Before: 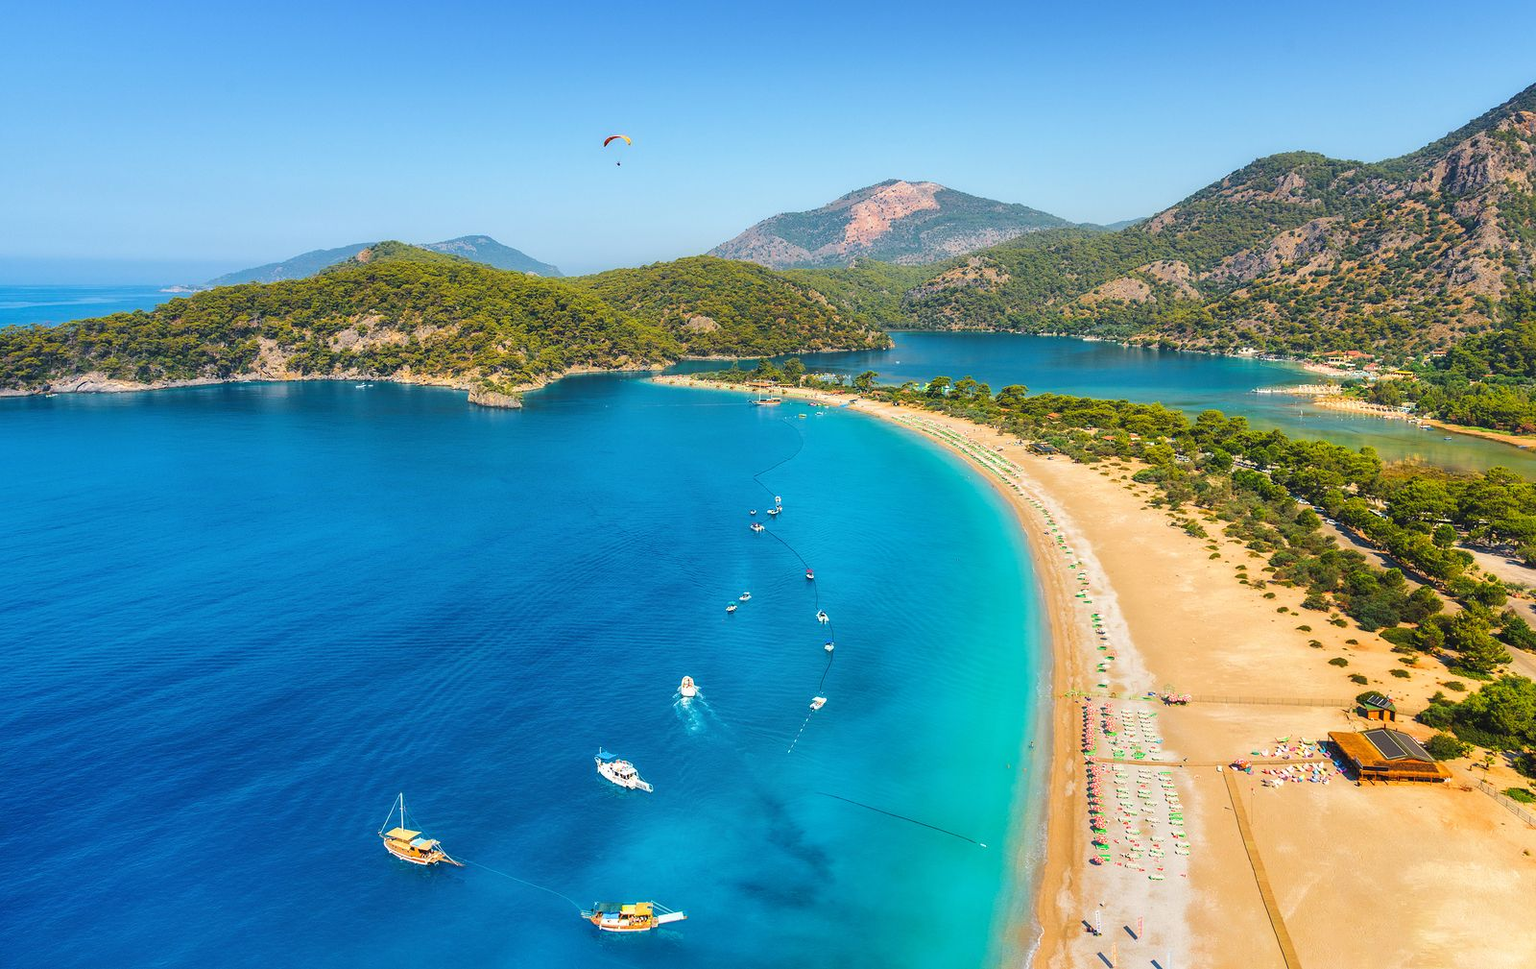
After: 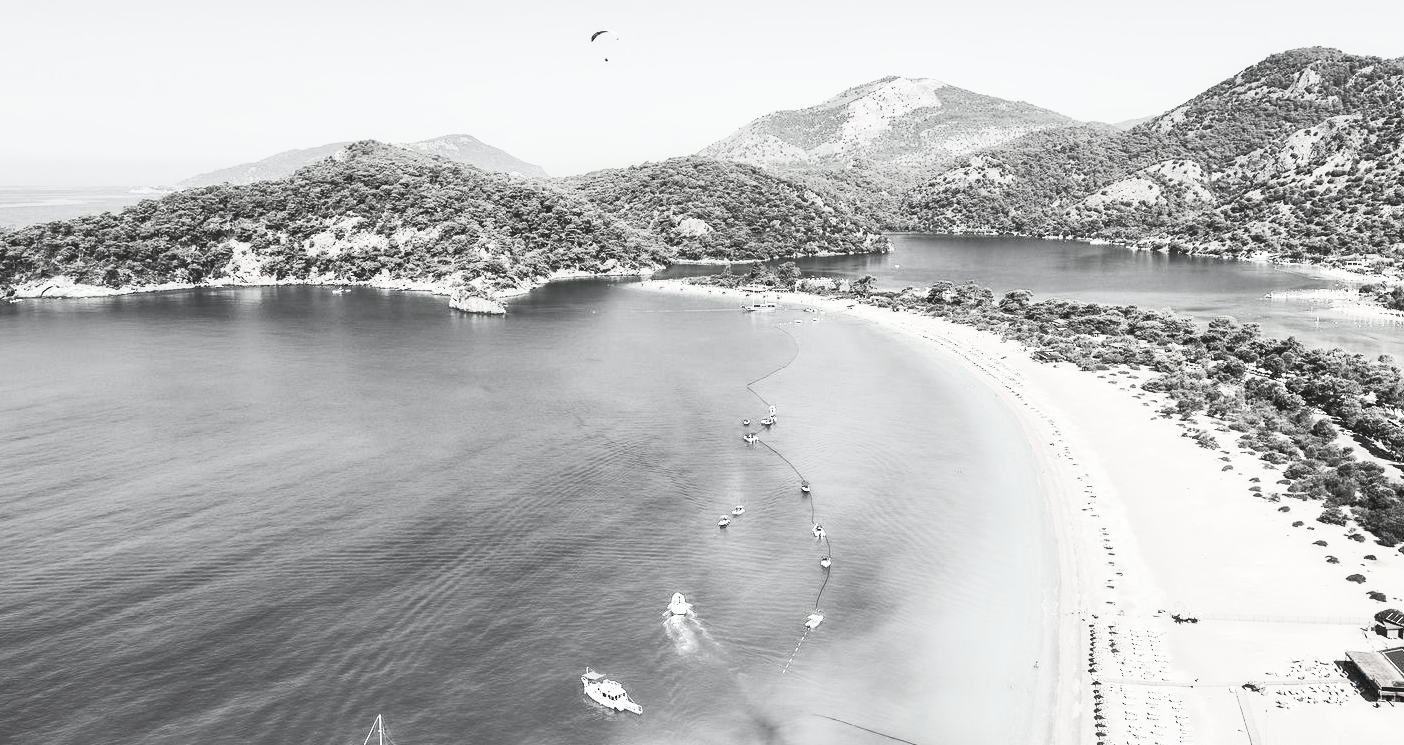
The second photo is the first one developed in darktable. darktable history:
crop and rotate: left 2.434%, top 11.055%, right 9.766%, bottom 15.074%
color correction: highlights b* 0.022, saturation 1.35
contrast brightness saturation: contrast 0.543, brightness 0.453, saturation -0.984
